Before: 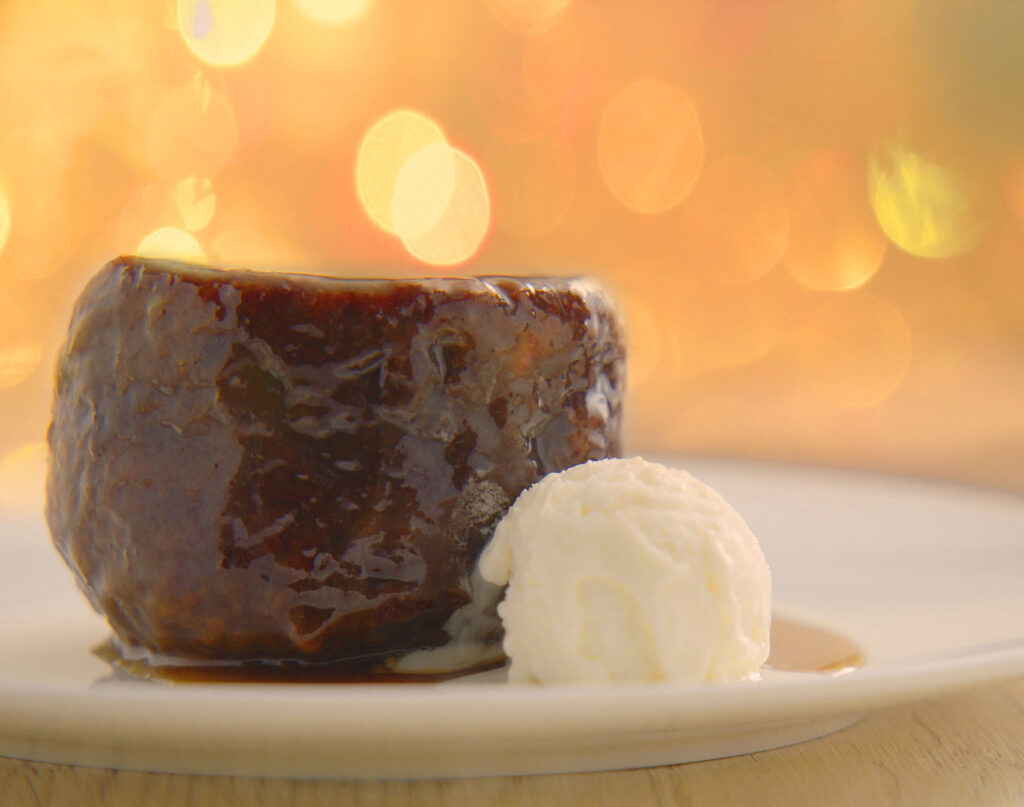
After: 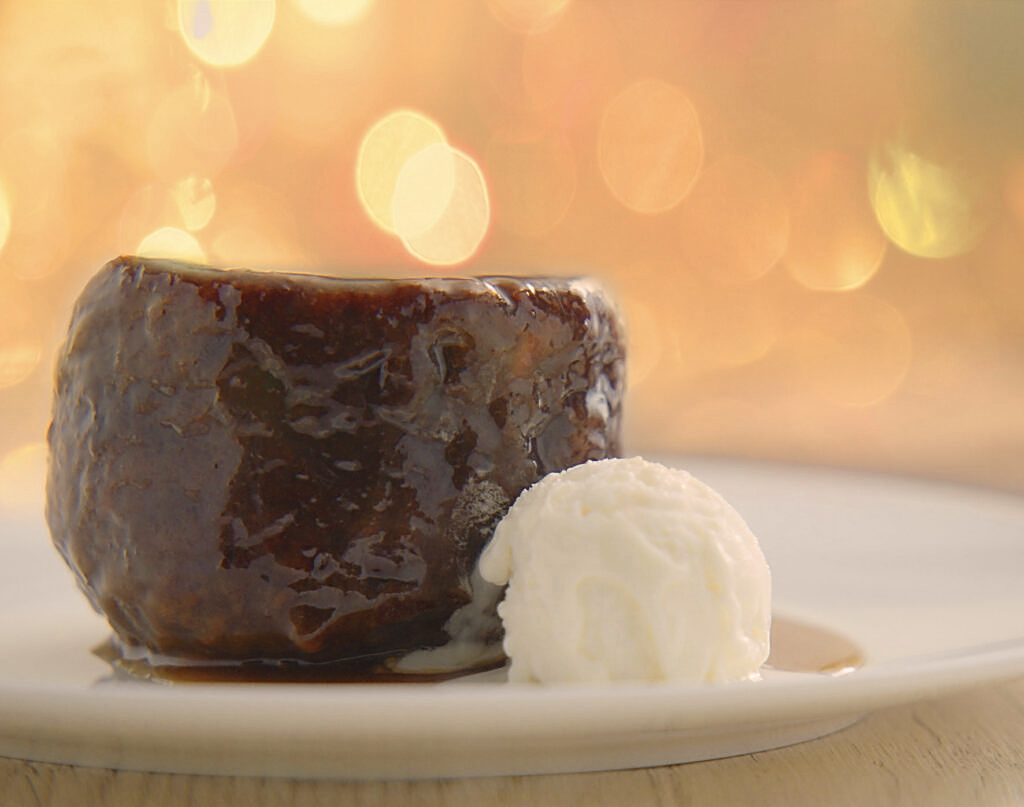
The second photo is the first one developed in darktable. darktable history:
contrast brightness saturation: contrast 0.06, brightness -0.01, saturation -0.23
sharpen: on, module defaults
